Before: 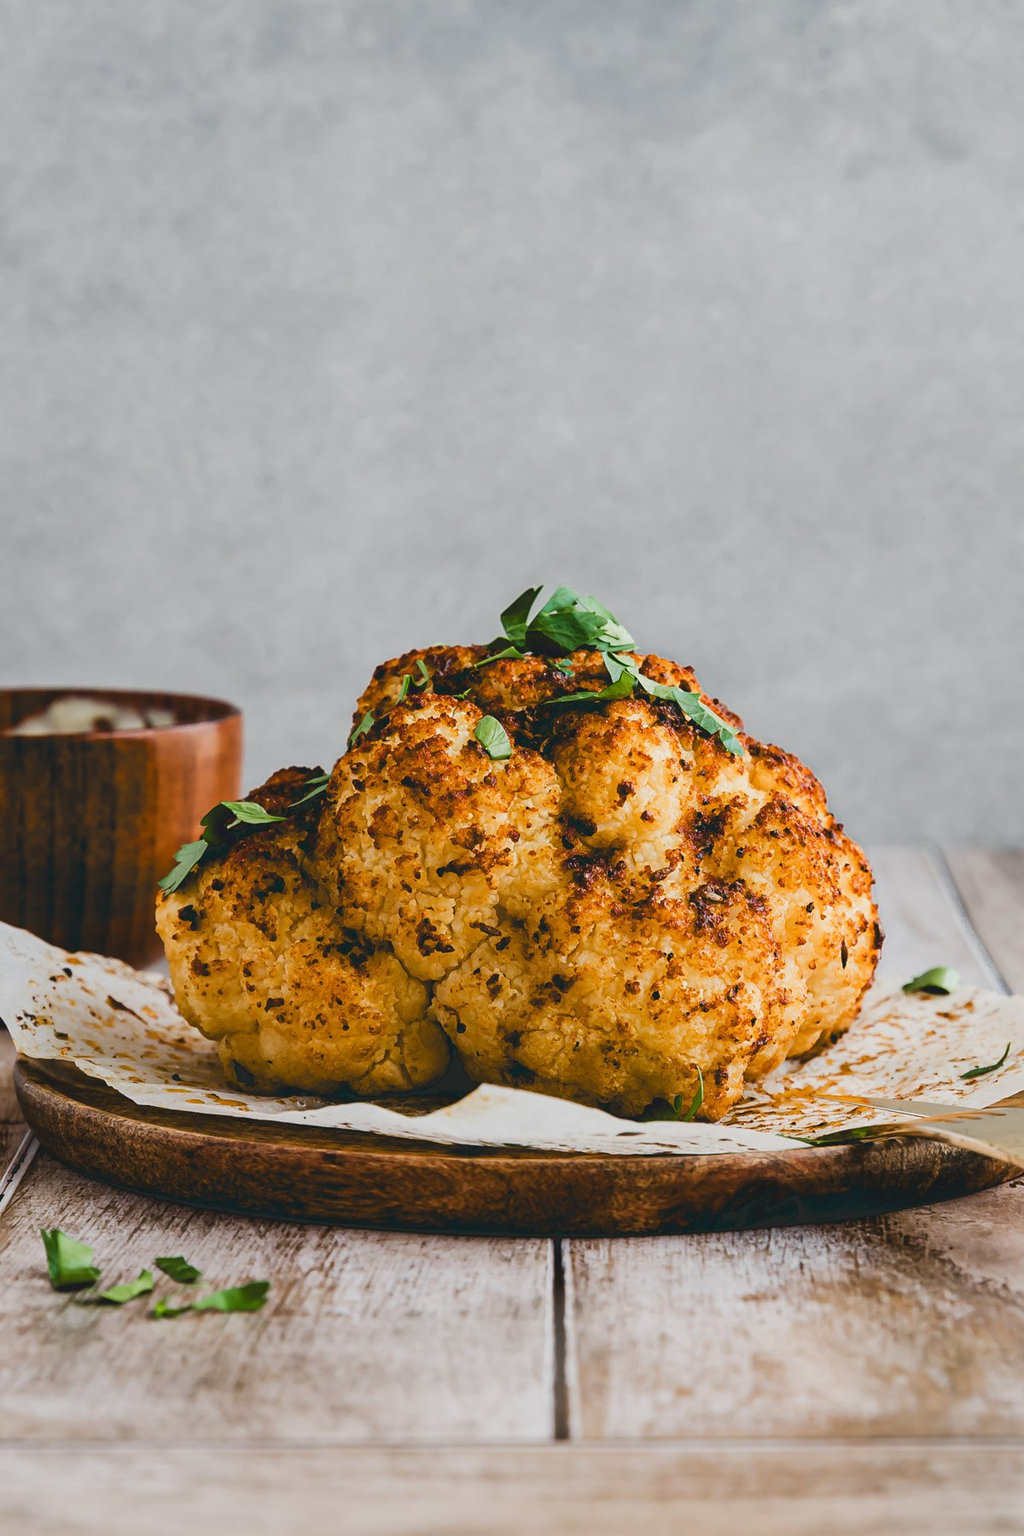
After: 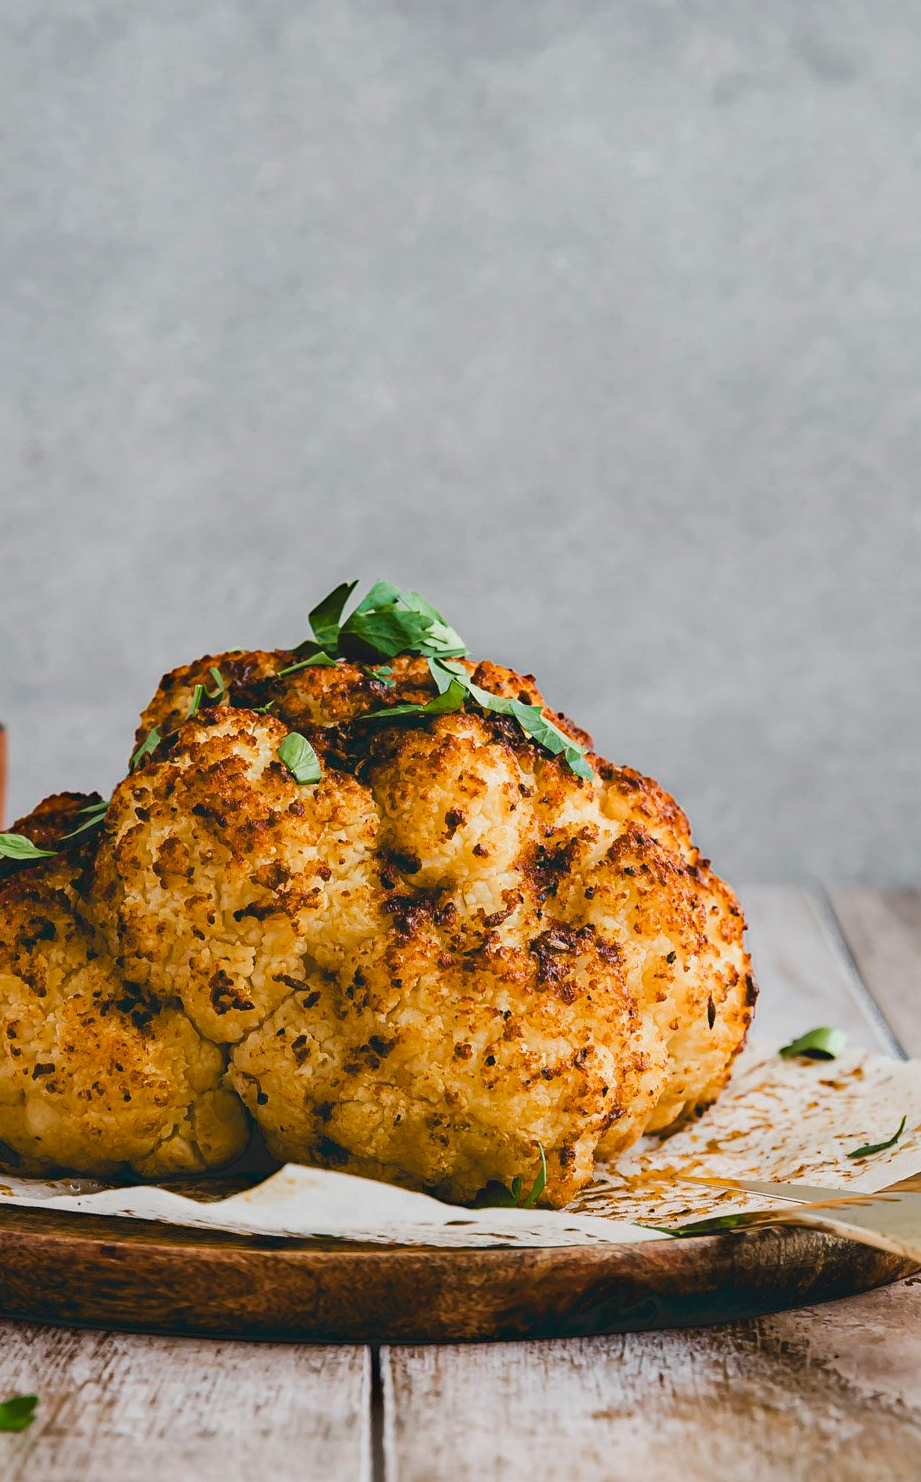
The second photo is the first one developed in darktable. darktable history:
crop: left 23.196%, top 5.893%, bottom 11.737%
haze removal: compatibility mode true, adaptive false
